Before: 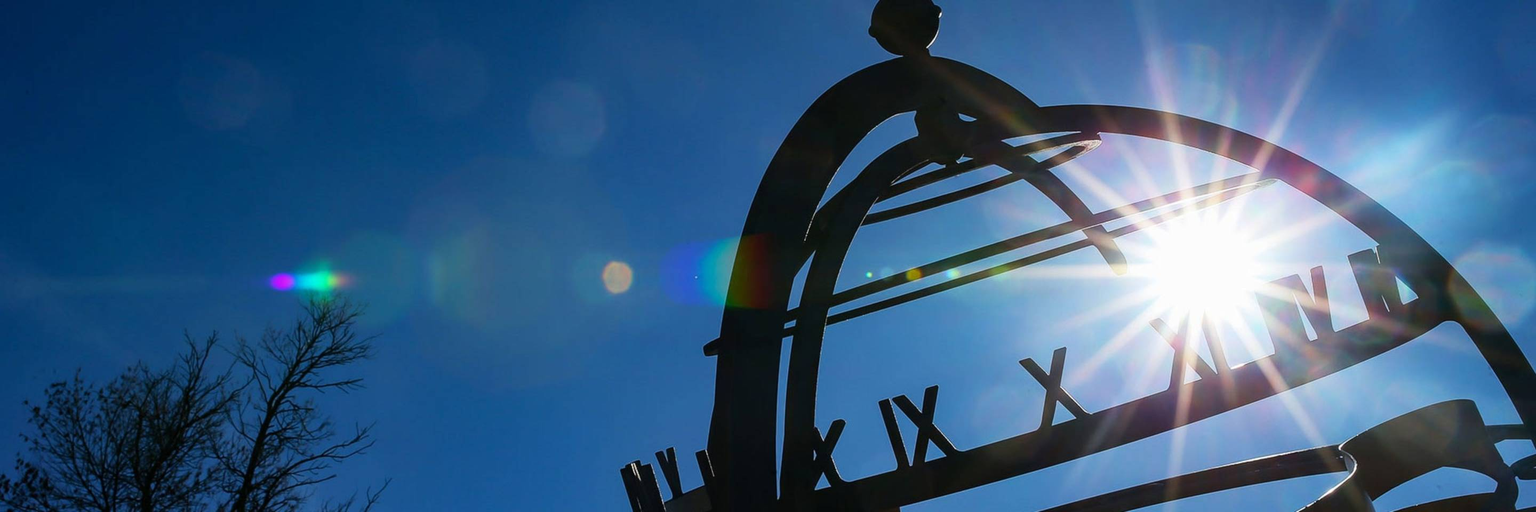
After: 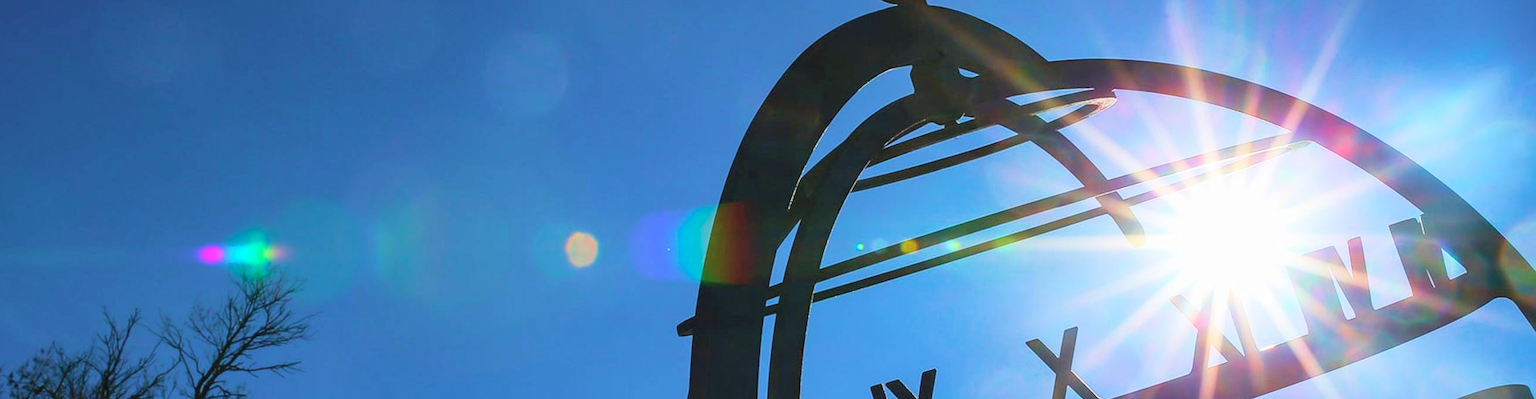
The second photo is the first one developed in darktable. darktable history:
crop: left 5.944%, top 10.141%, right 3.559%, bottom 19.318%
contrast brightness saturation: contrast 0.104, brightness 0.313, saturation 0.146
velvia: strength 44.8%
